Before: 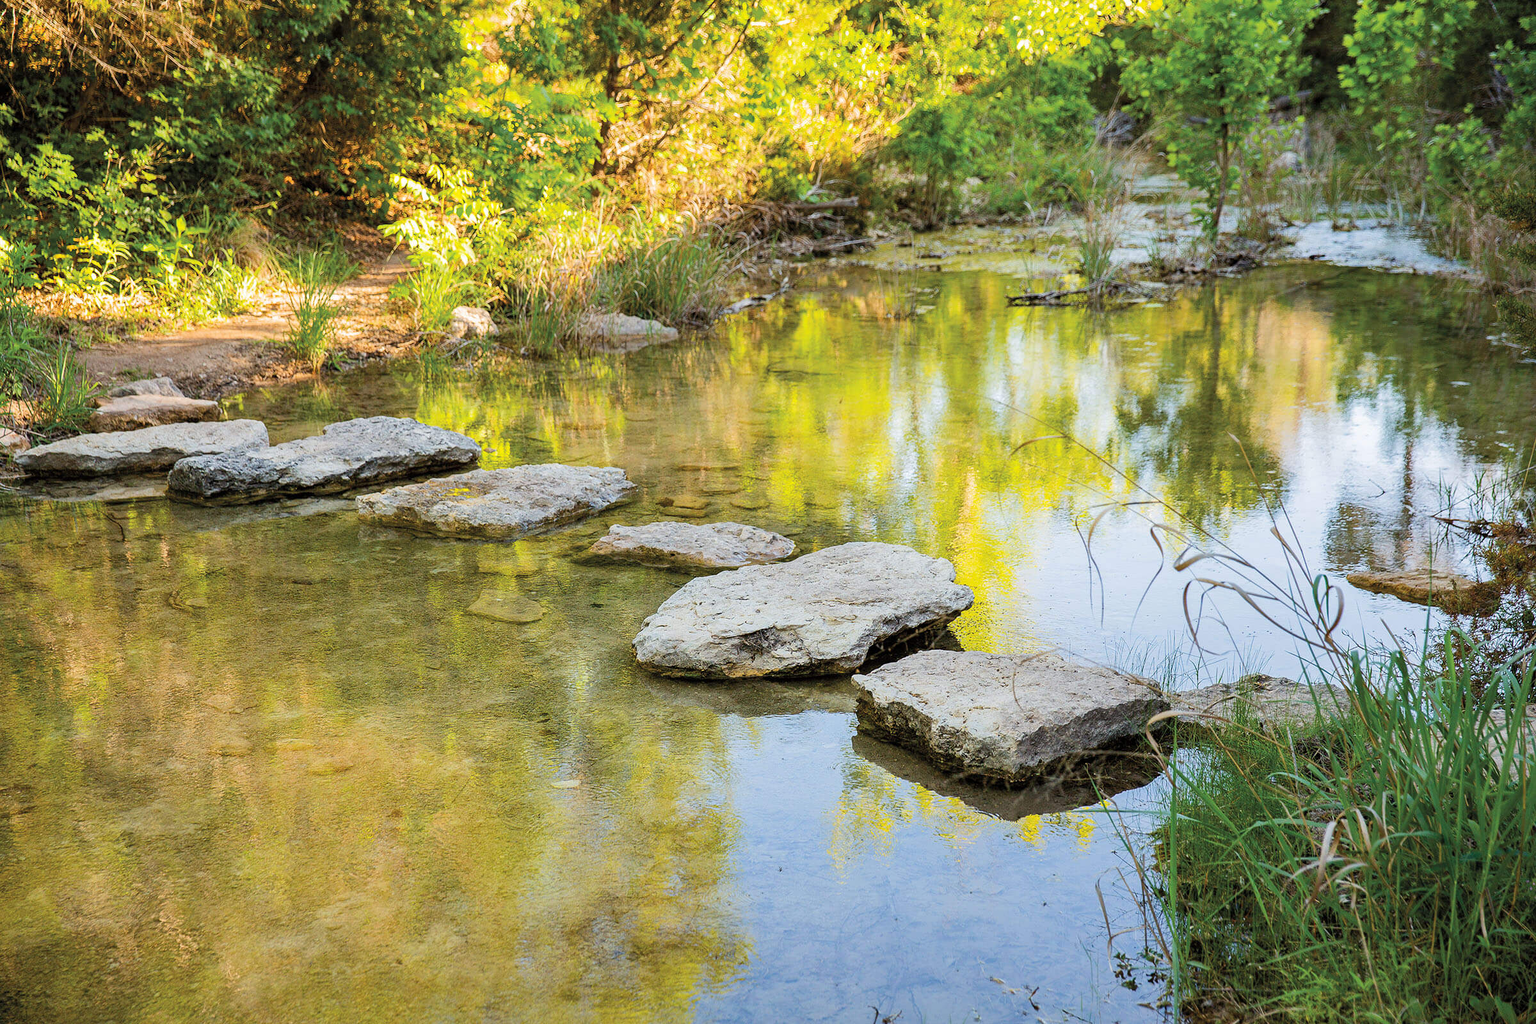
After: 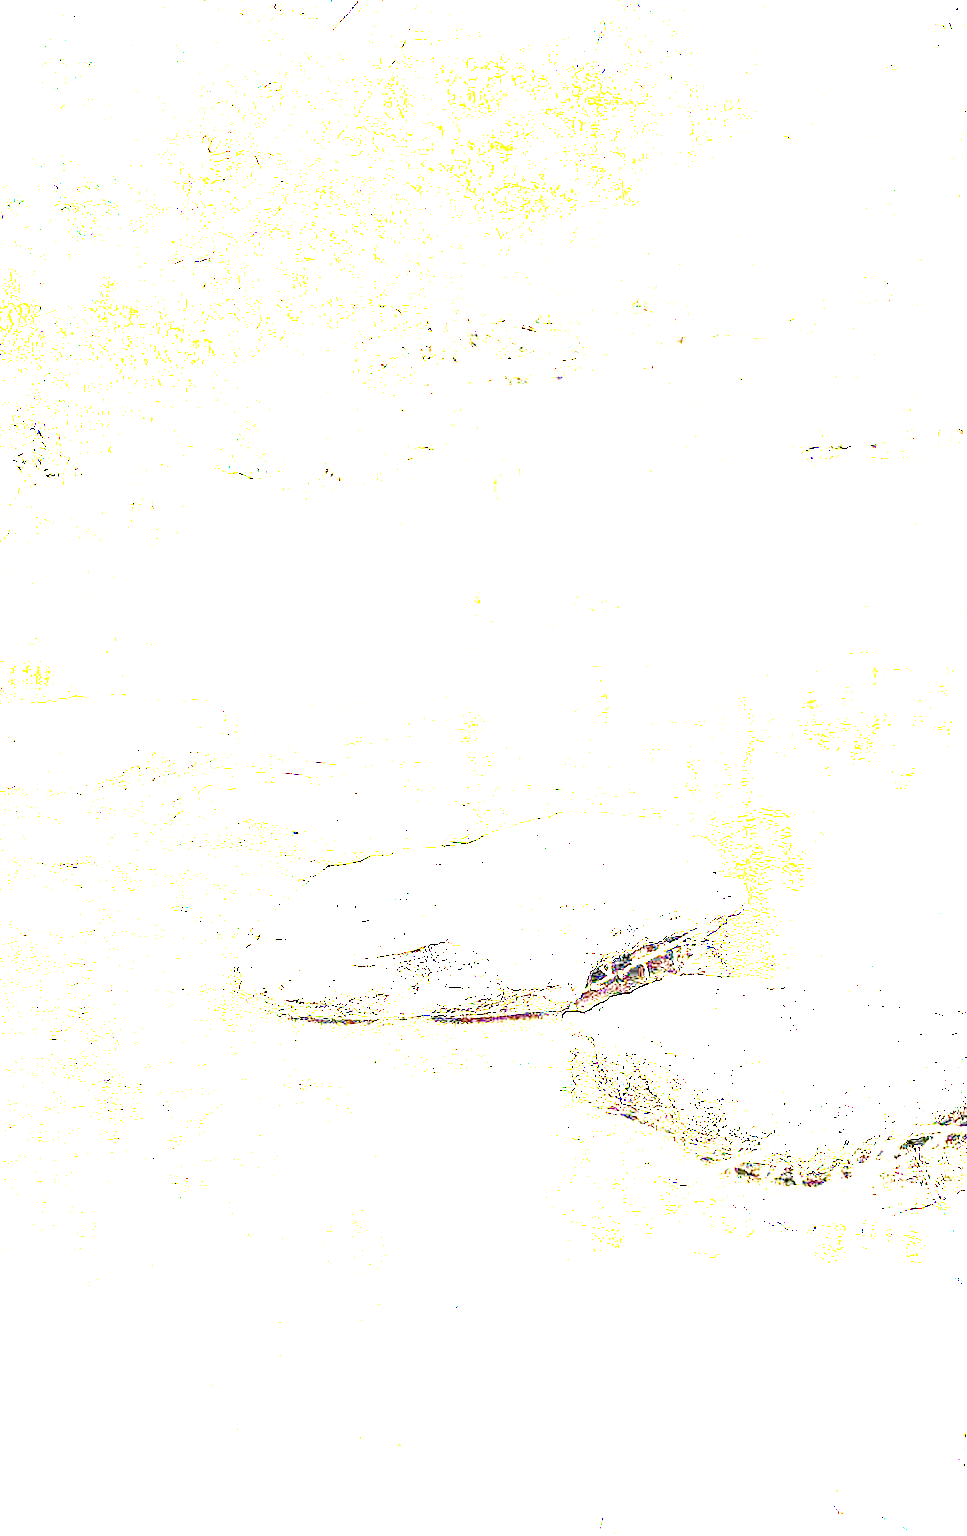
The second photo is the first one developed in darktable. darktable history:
vignetting: fall-off start 91.27%, brightness -0.712, saturation -0.483
crop: left 31.02%, right 26.983%
exposure: exposure 7.985 EV, compensate exposure bias true, compensate highlight preservation false
